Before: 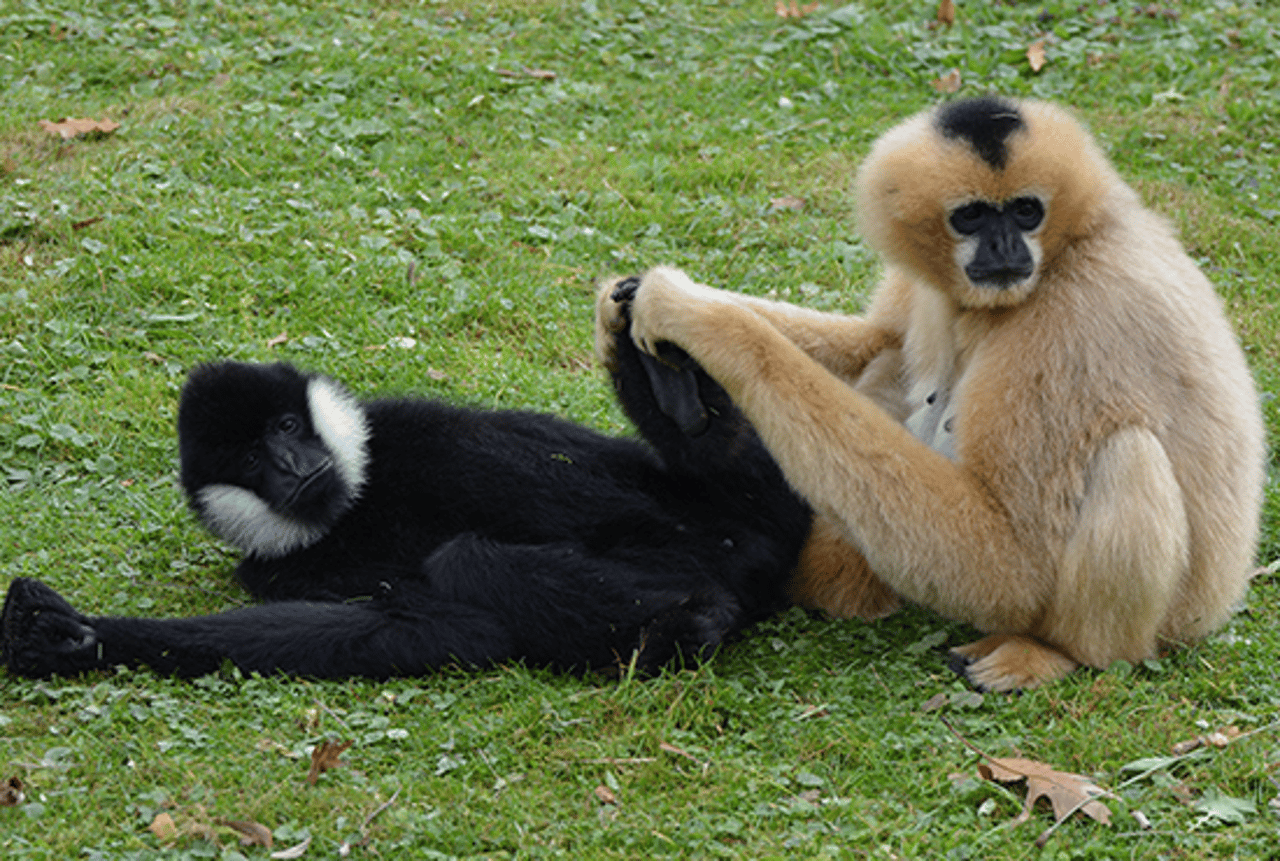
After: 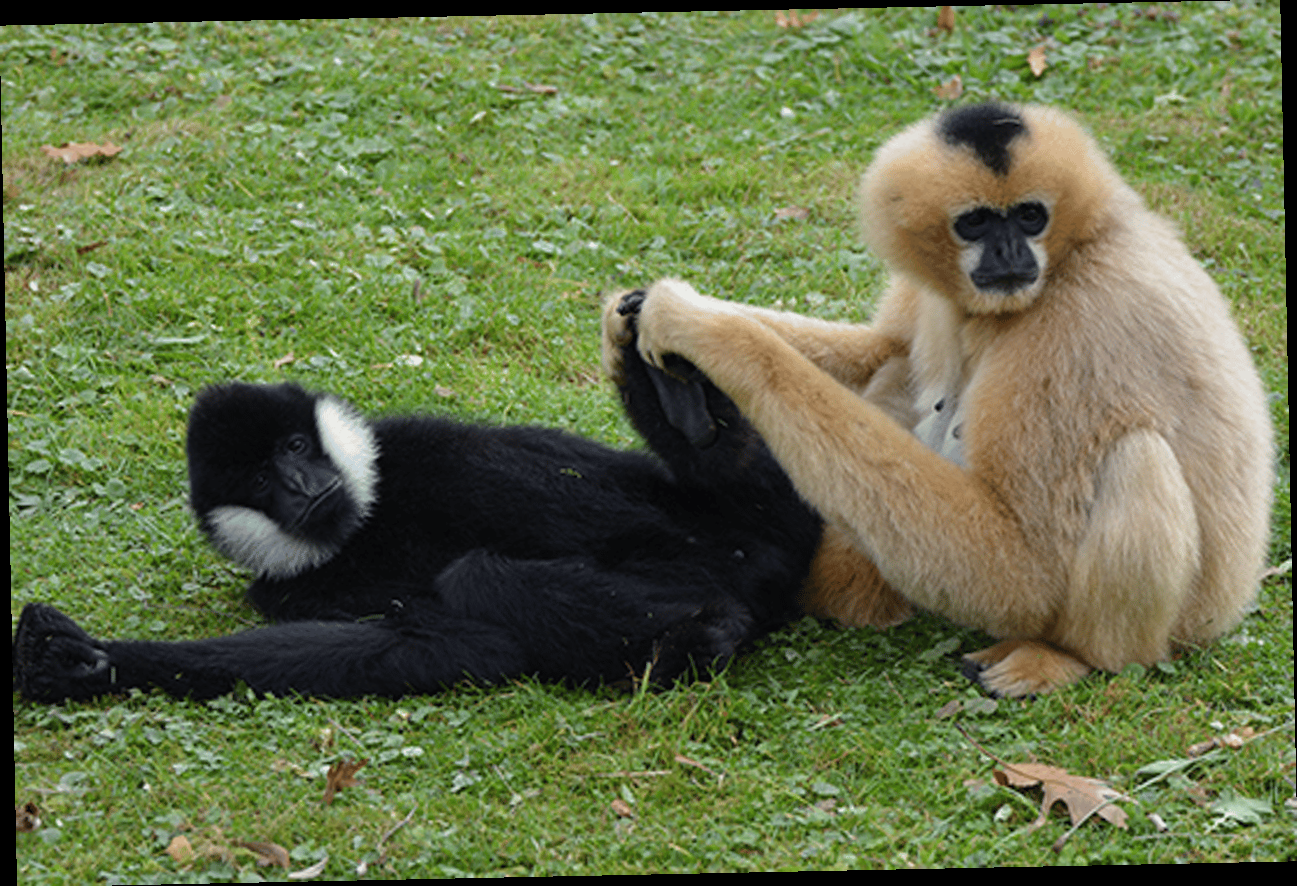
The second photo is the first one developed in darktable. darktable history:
tone equalizer: on, module defaults
rotate and perspective: rotation -1.17°, automatic cropping off
